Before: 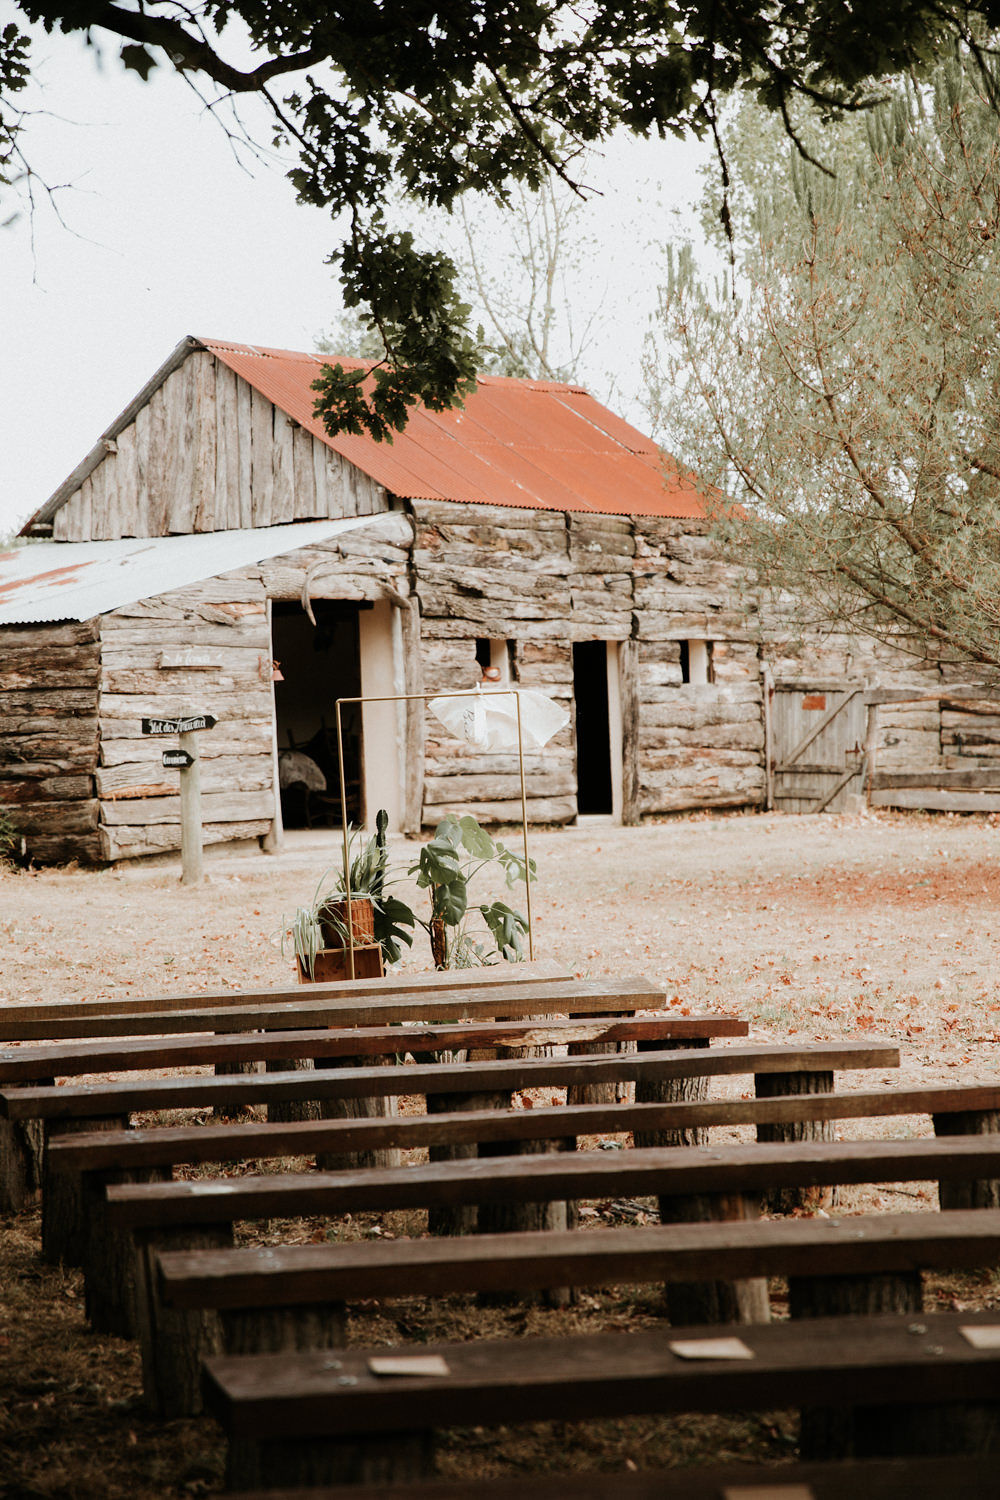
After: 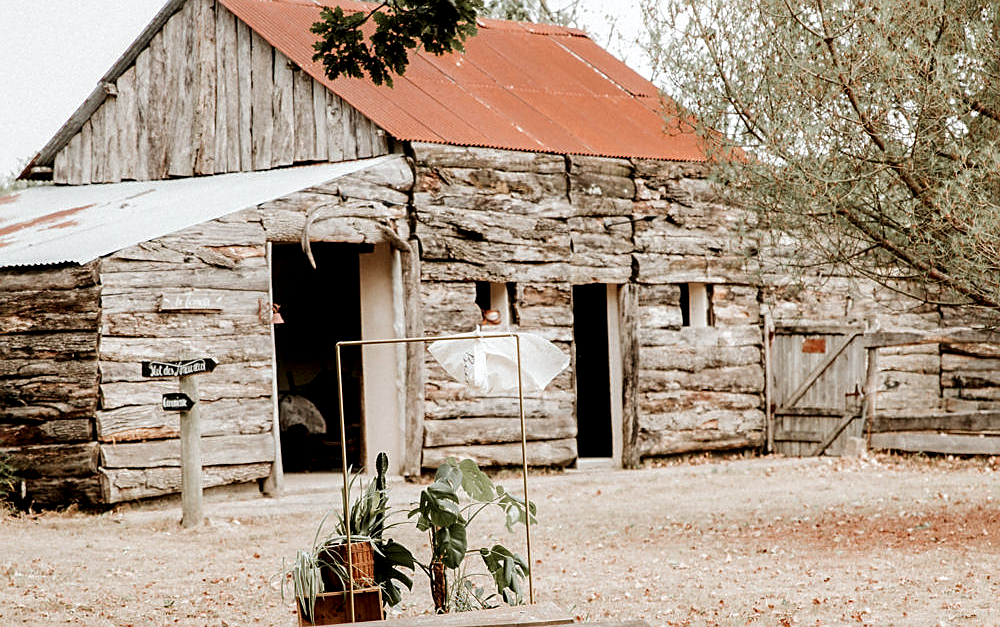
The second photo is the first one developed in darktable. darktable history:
crop and rotate: top 23.84%, bottom 34.294%
sharpen: on, module defaults
local contrast: detail 135%, midtone range 0.75
